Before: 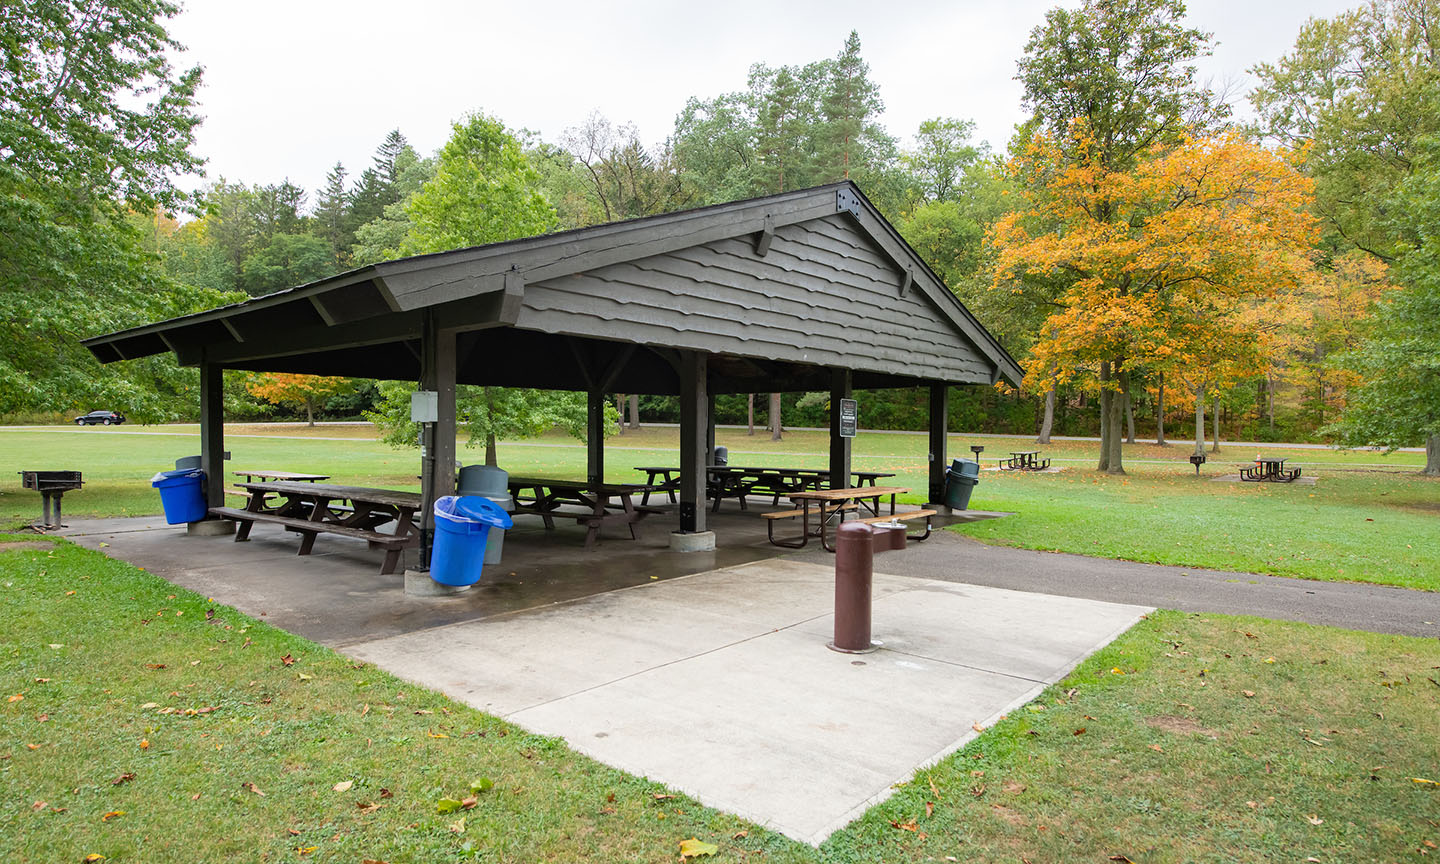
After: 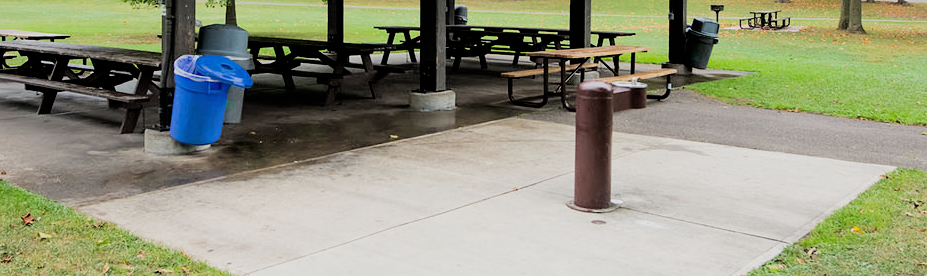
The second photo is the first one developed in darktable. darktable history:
crop: left 18.091%, top 51.13%, right 17.525%, bottom 16.85%
rotate and perspective: automatic cropping off
filmic rgb: black relative exposure -5 EV, hardness 2.88, contrast 1.3
